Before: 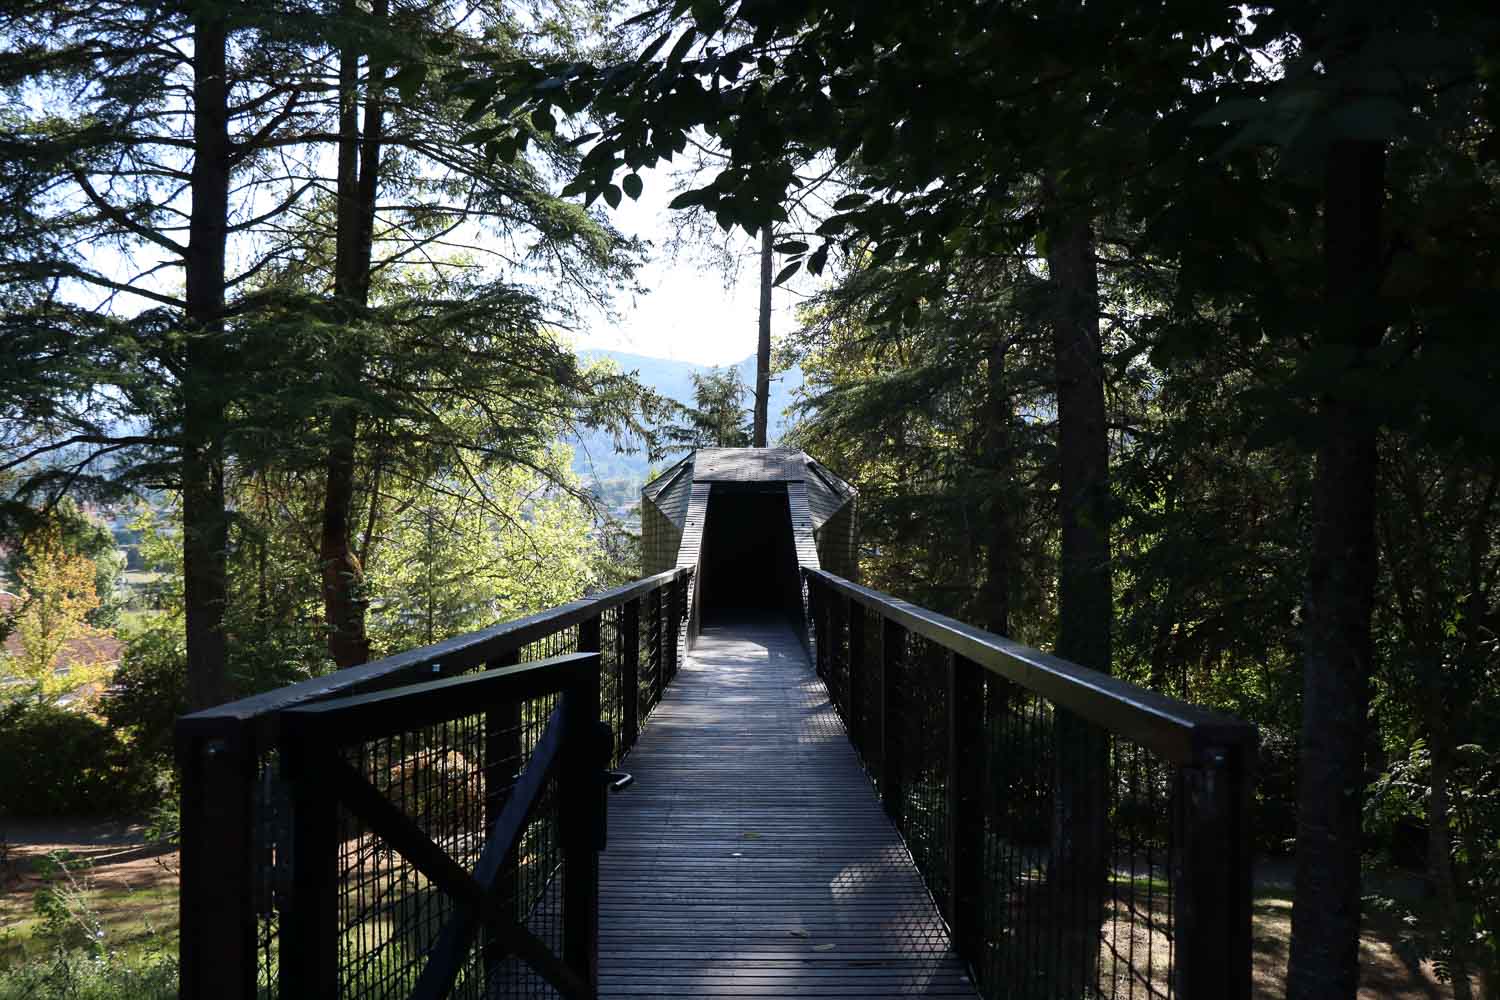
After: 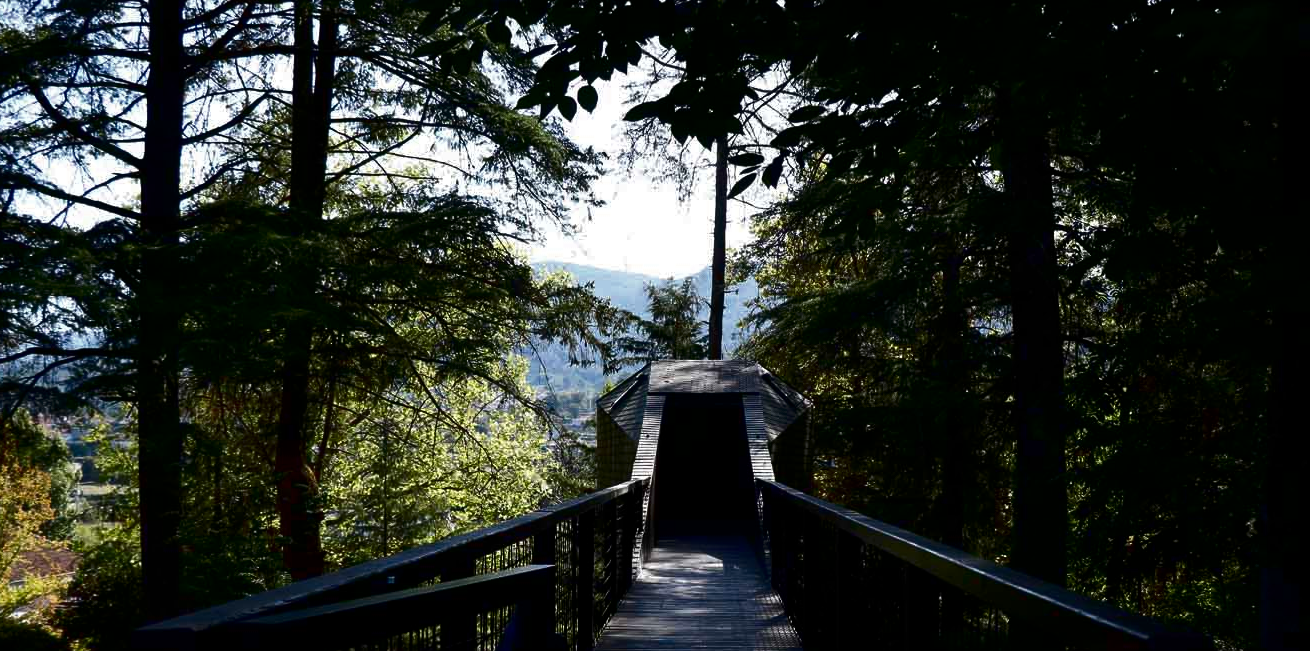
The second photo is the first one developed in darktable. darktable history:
crop: left 3.022%, top 8.882%, right 9.627%, bottom 25.943%
contrast brightness saturation: brightness -0.529
